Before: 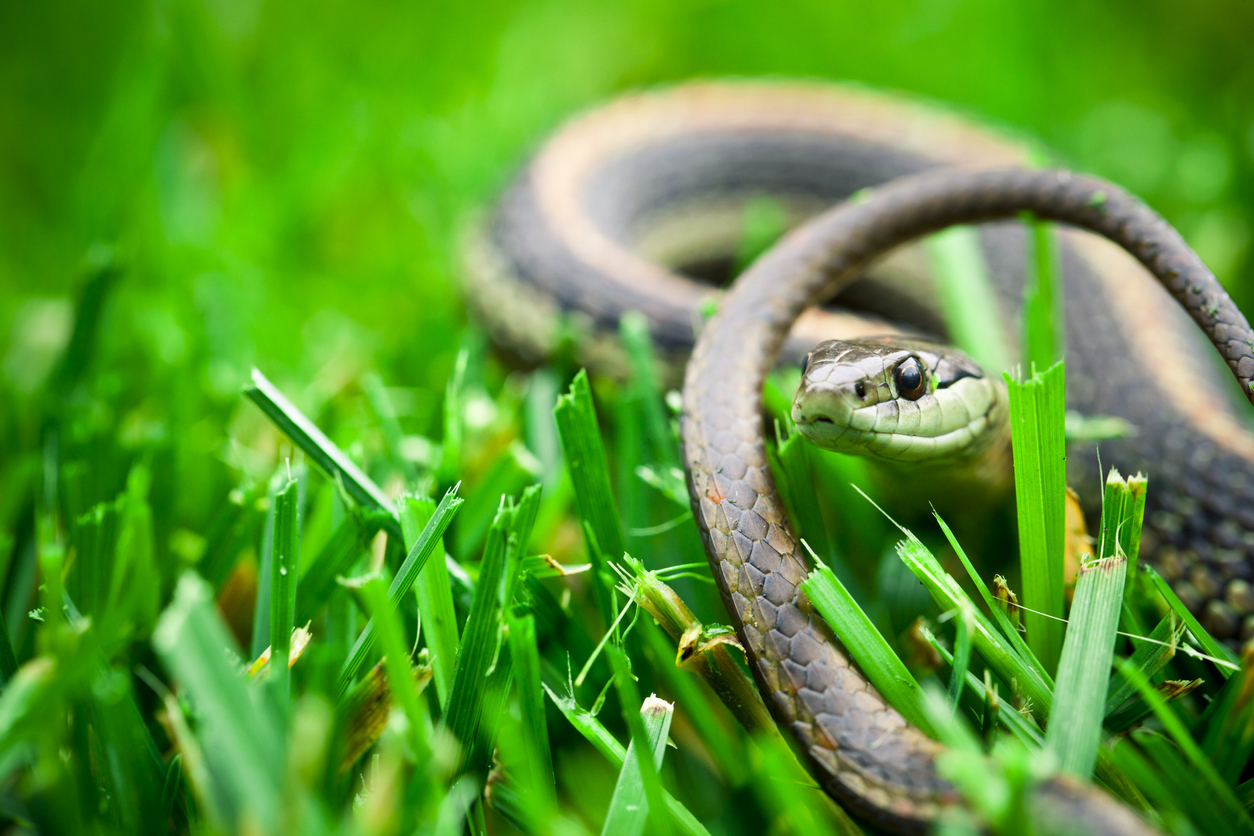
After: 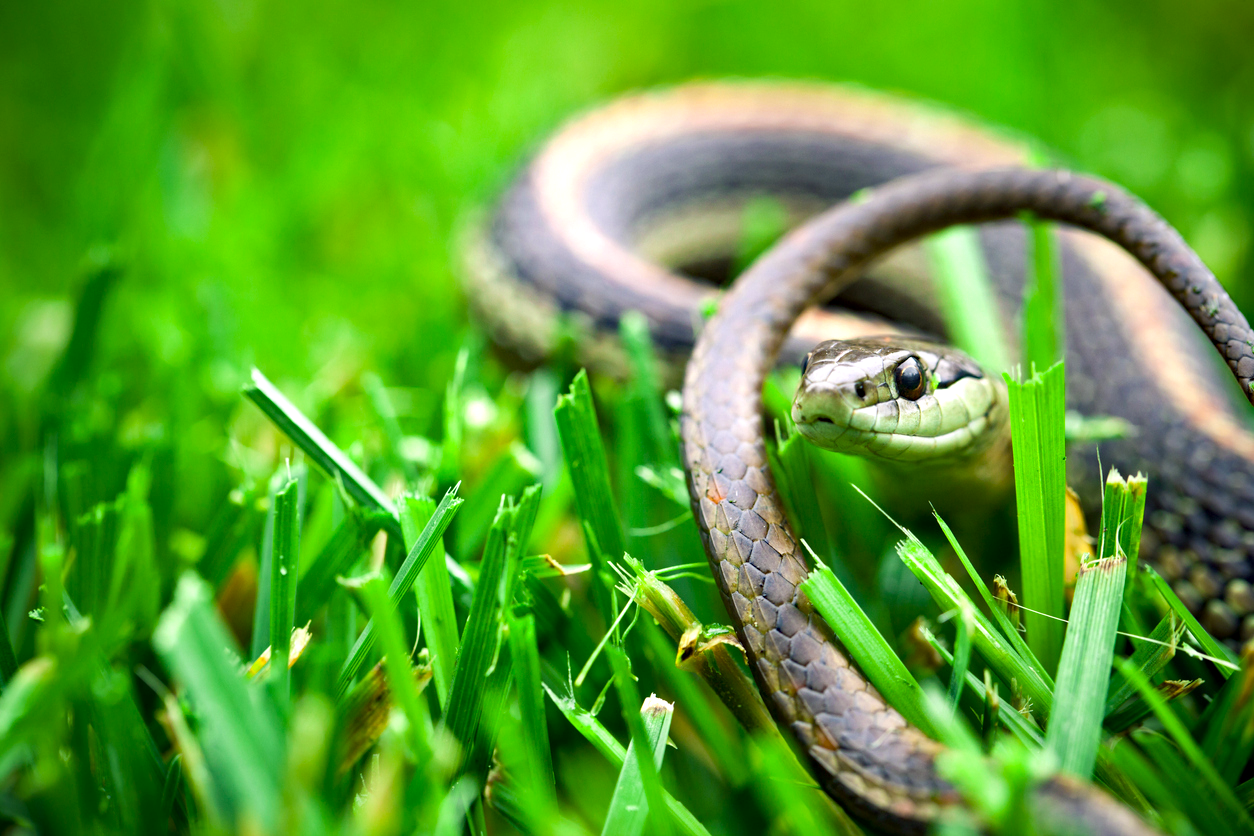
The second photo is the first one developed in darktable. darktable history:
exposure: exposure 0.203 EV, compensate highlight preservation false
haze removal: strength 0.295, distance 0.245, compatibility mode true, adaptive false
